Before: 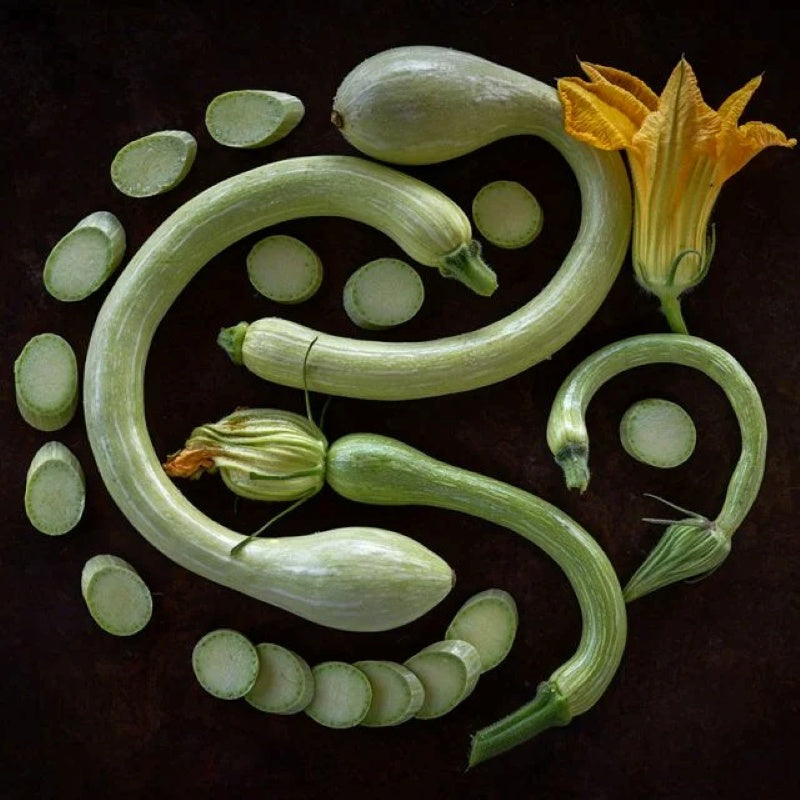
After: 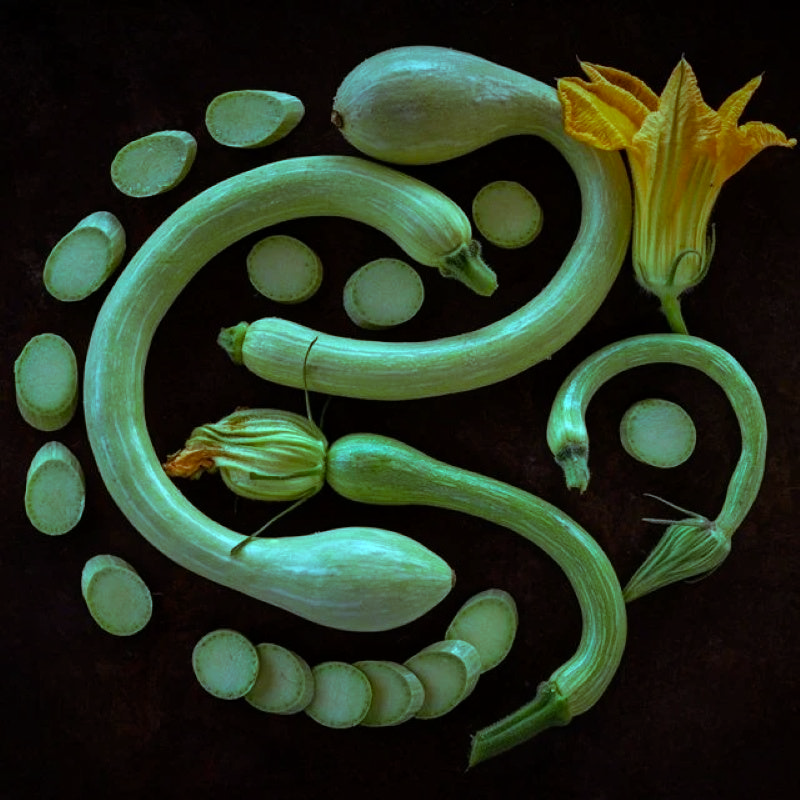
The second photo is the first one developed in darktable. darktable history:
color balance rgb: highlights gain › luminance -33.291%, highlights gain › chroma 5.798%, highlights gain › hue 218.71°, perceptual saturation grading › global saturation 10.248%, contrast 15.238%
